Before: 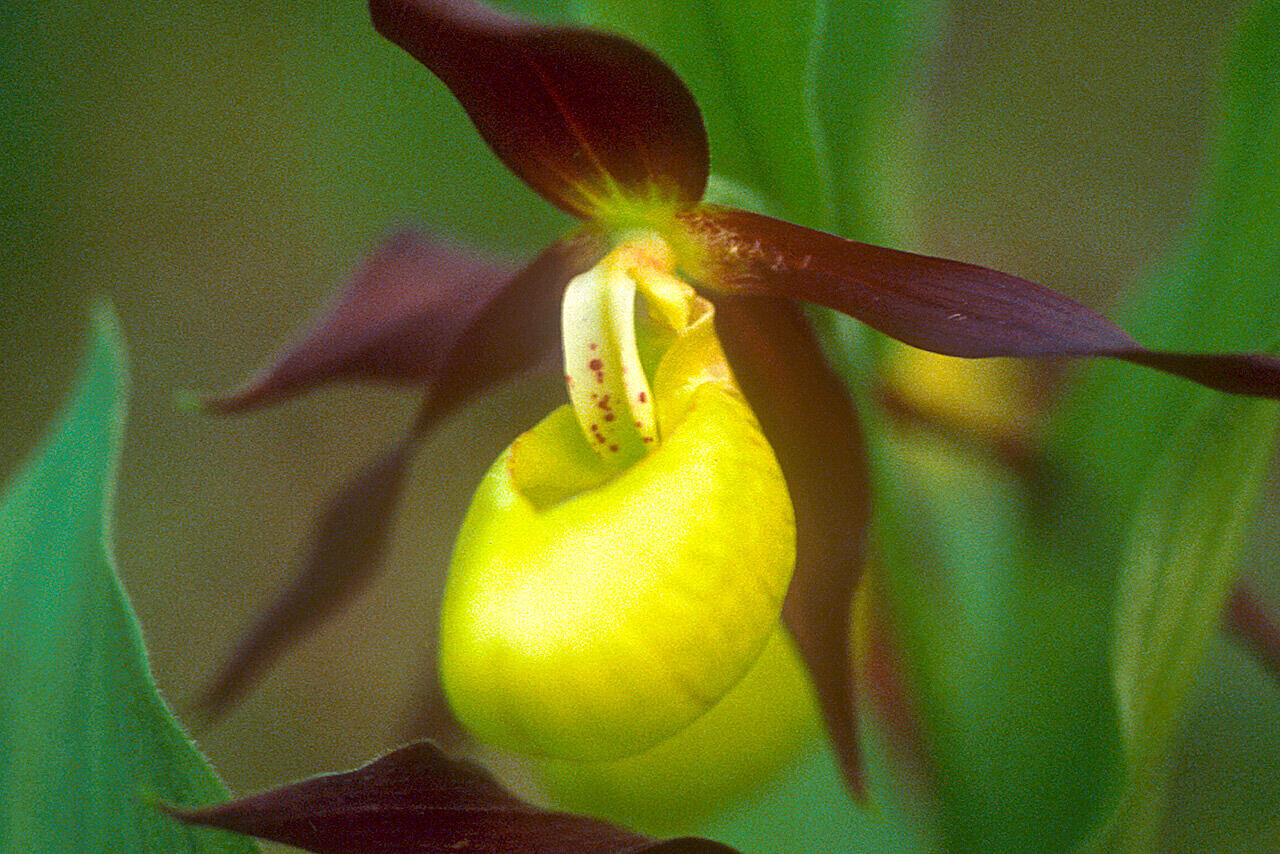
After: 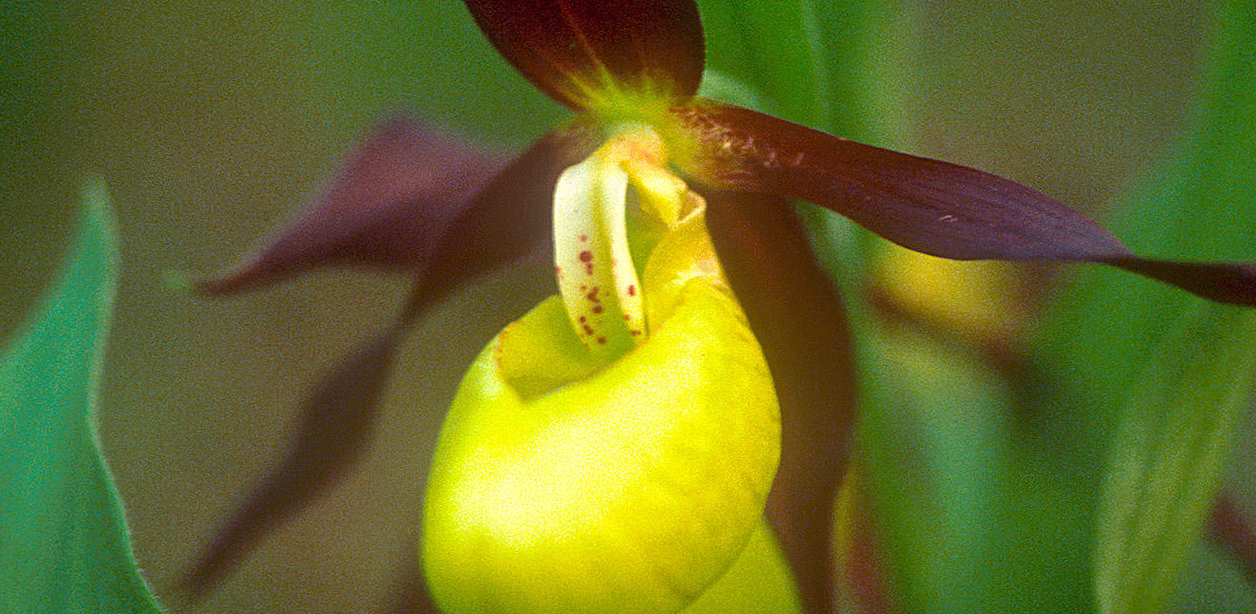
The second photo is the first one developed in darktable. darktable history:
rotate and perspective: rotation 1.57°, crop left 0.018, crop right 0.982, crop top 0.039, crop bottom 0.961
crop: top 11.038%, bottom 13.962%
